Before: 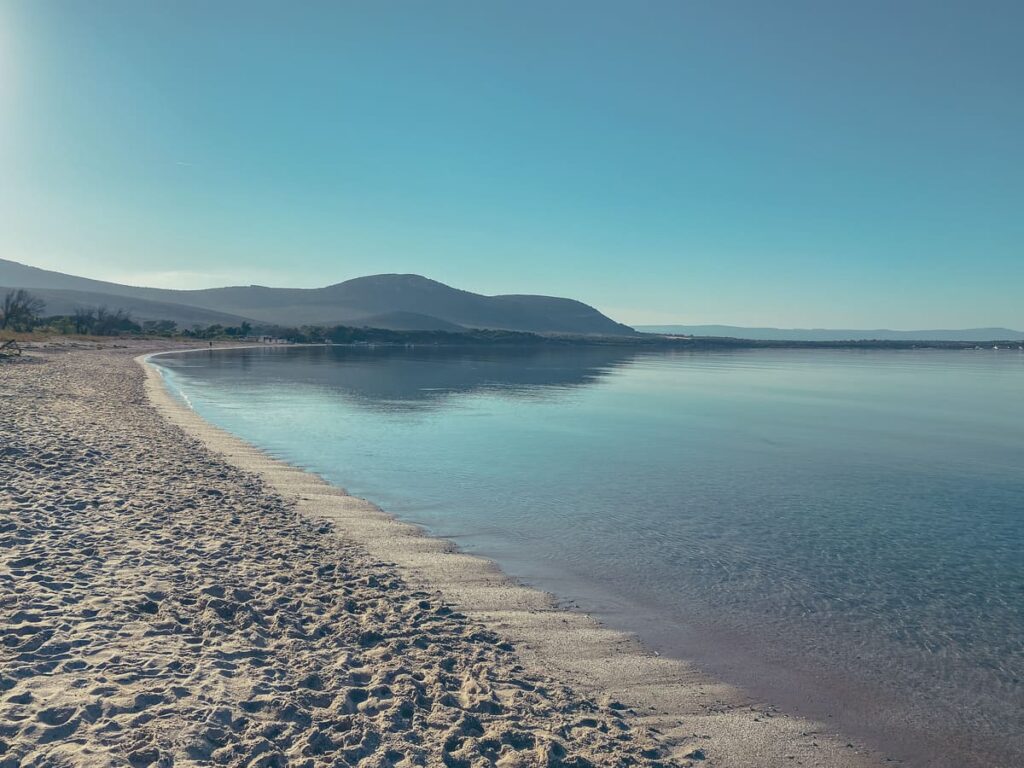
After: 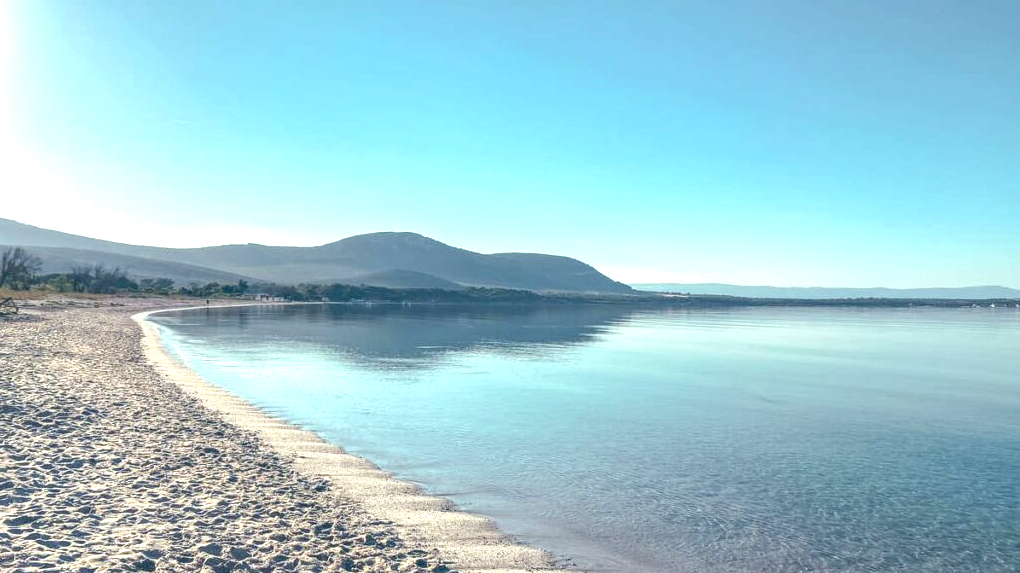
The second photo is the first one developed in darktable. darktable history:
exposure: black level correction 0, exposure 1.012 EV, compensate highlight preservation false
crop: left 0.309%, top 5.528%, bottom 19.763%
local contrast: on, module defaults
